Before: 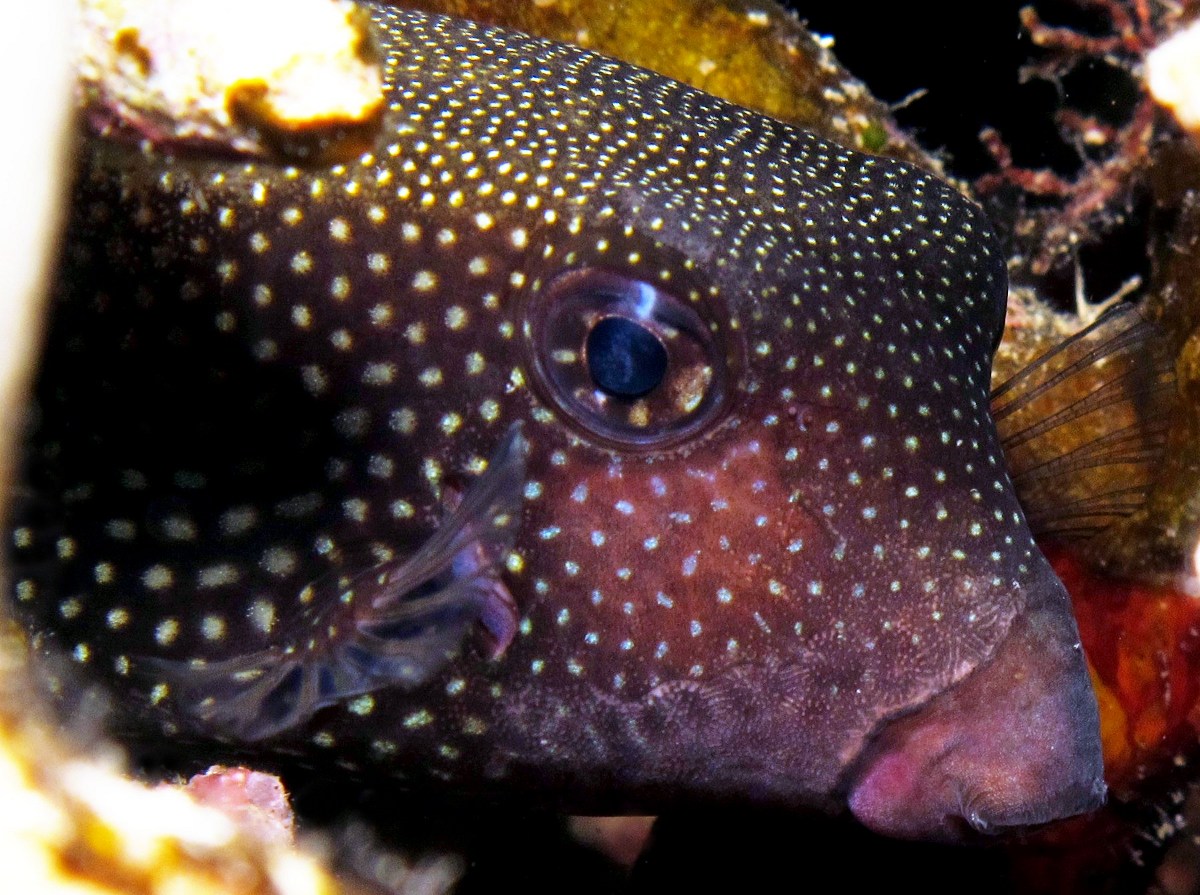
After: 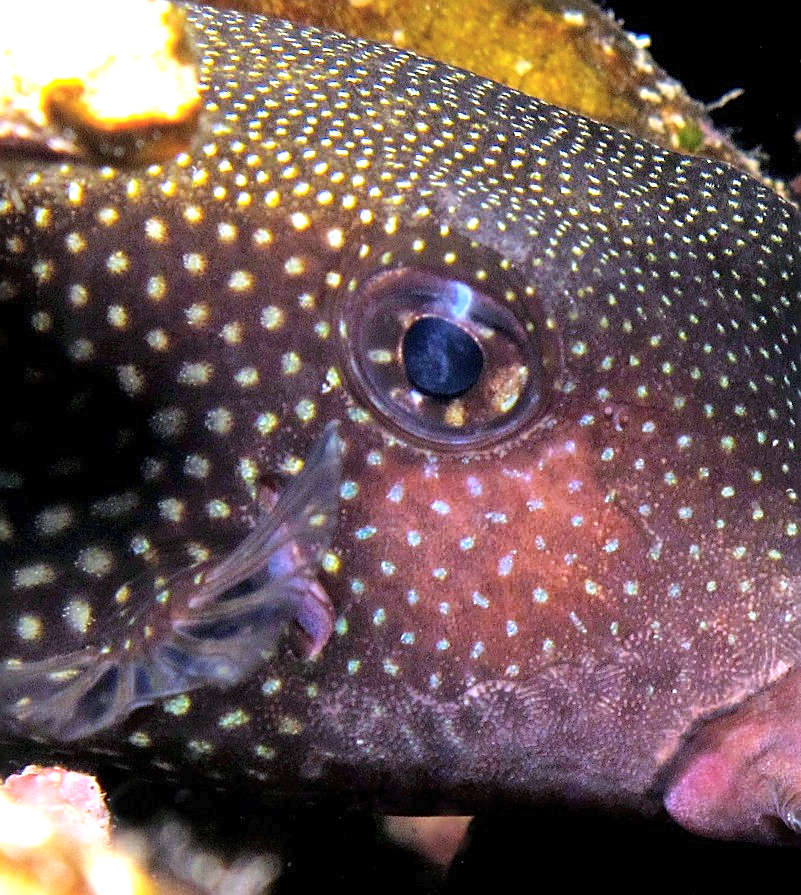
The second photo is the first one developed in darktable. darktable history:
exposure: exposure 0.495 EV, compensate highlight preservation false
color zones: curves: ch0 [(0.25, 0.5) (0.636, 0.25) (0.75, 0.5)]
crop: left 15.37%, right 17.861%
sharpen: on, module defaults
contrast brightness saturation: brightness 0.144
